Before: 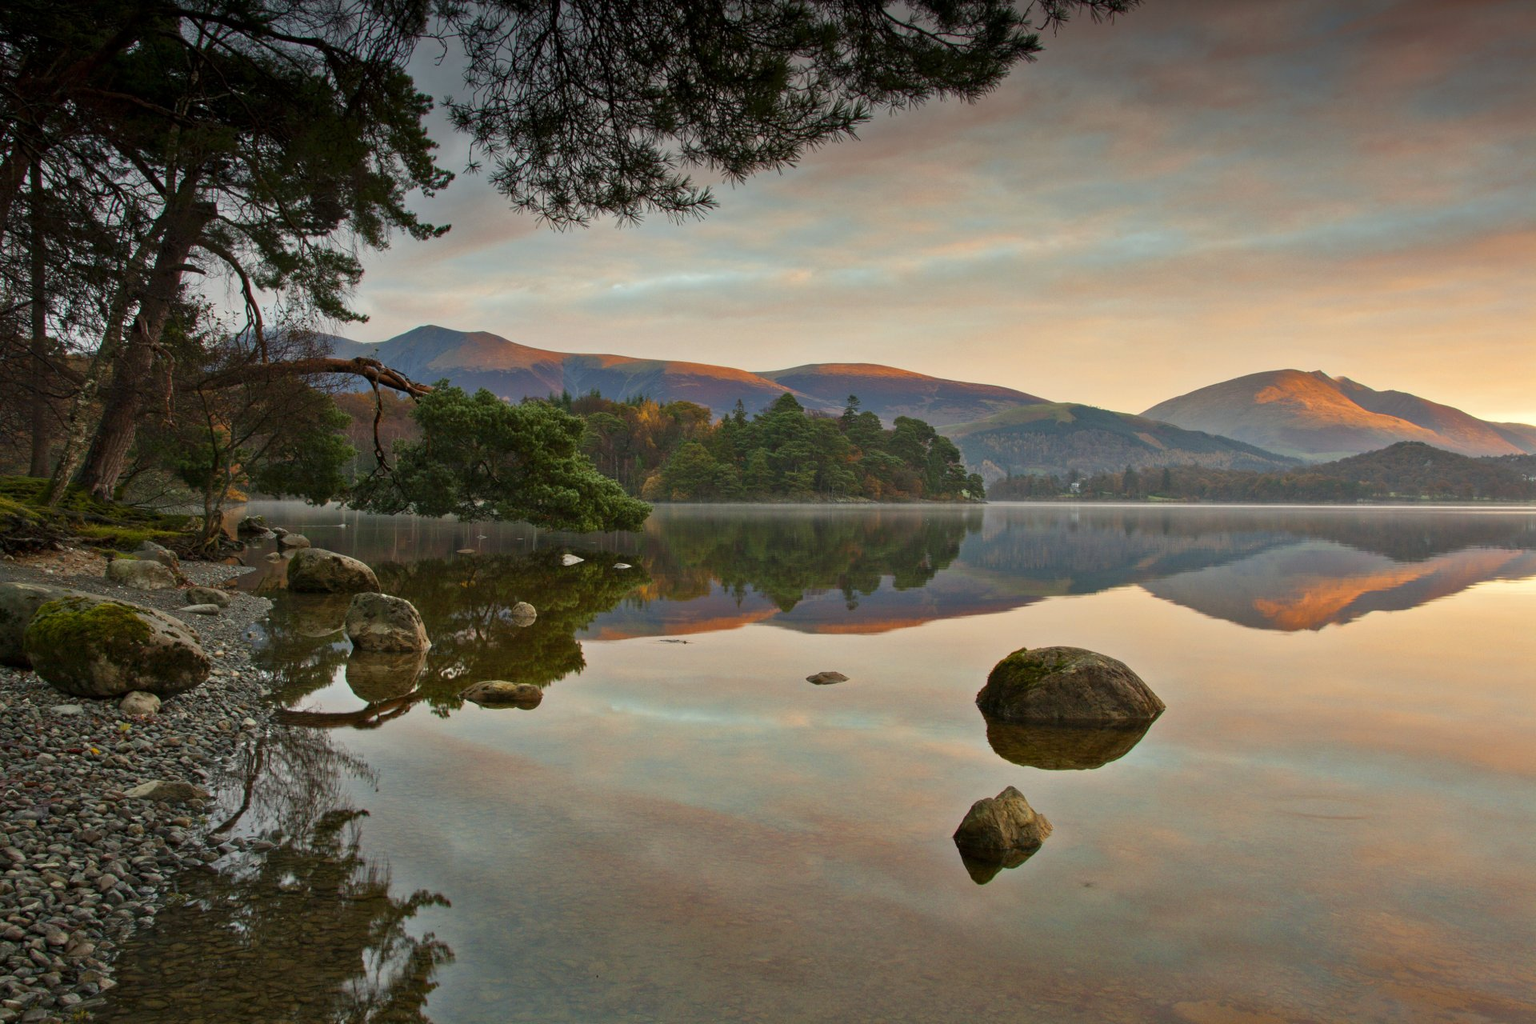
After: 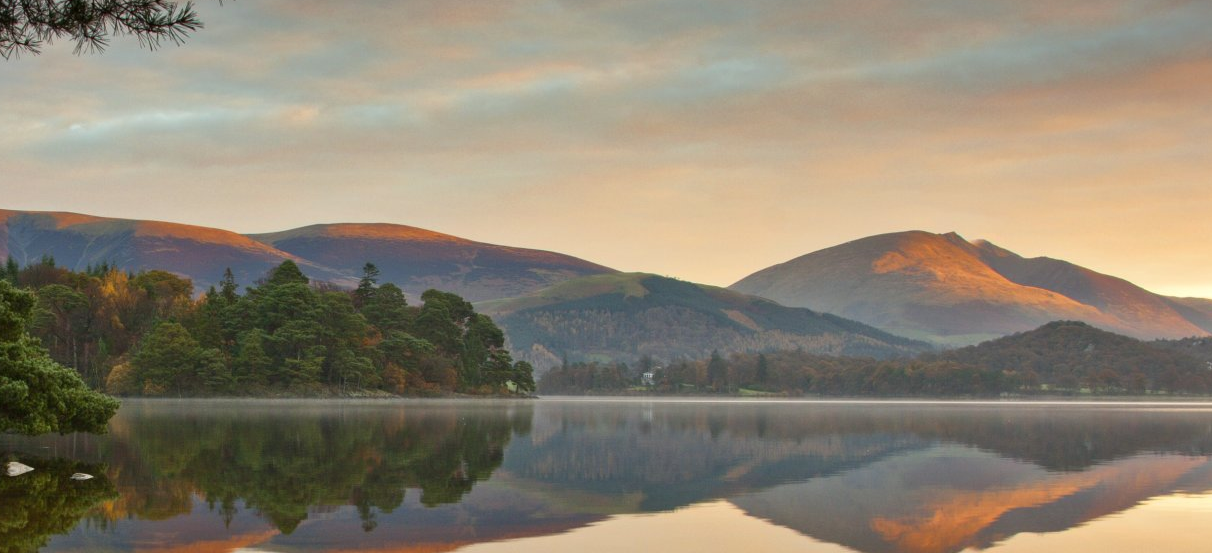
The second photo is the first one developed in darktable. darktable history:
crop: left 36.255%, top 18.122%, right 0.607%, bottom 38.659%
